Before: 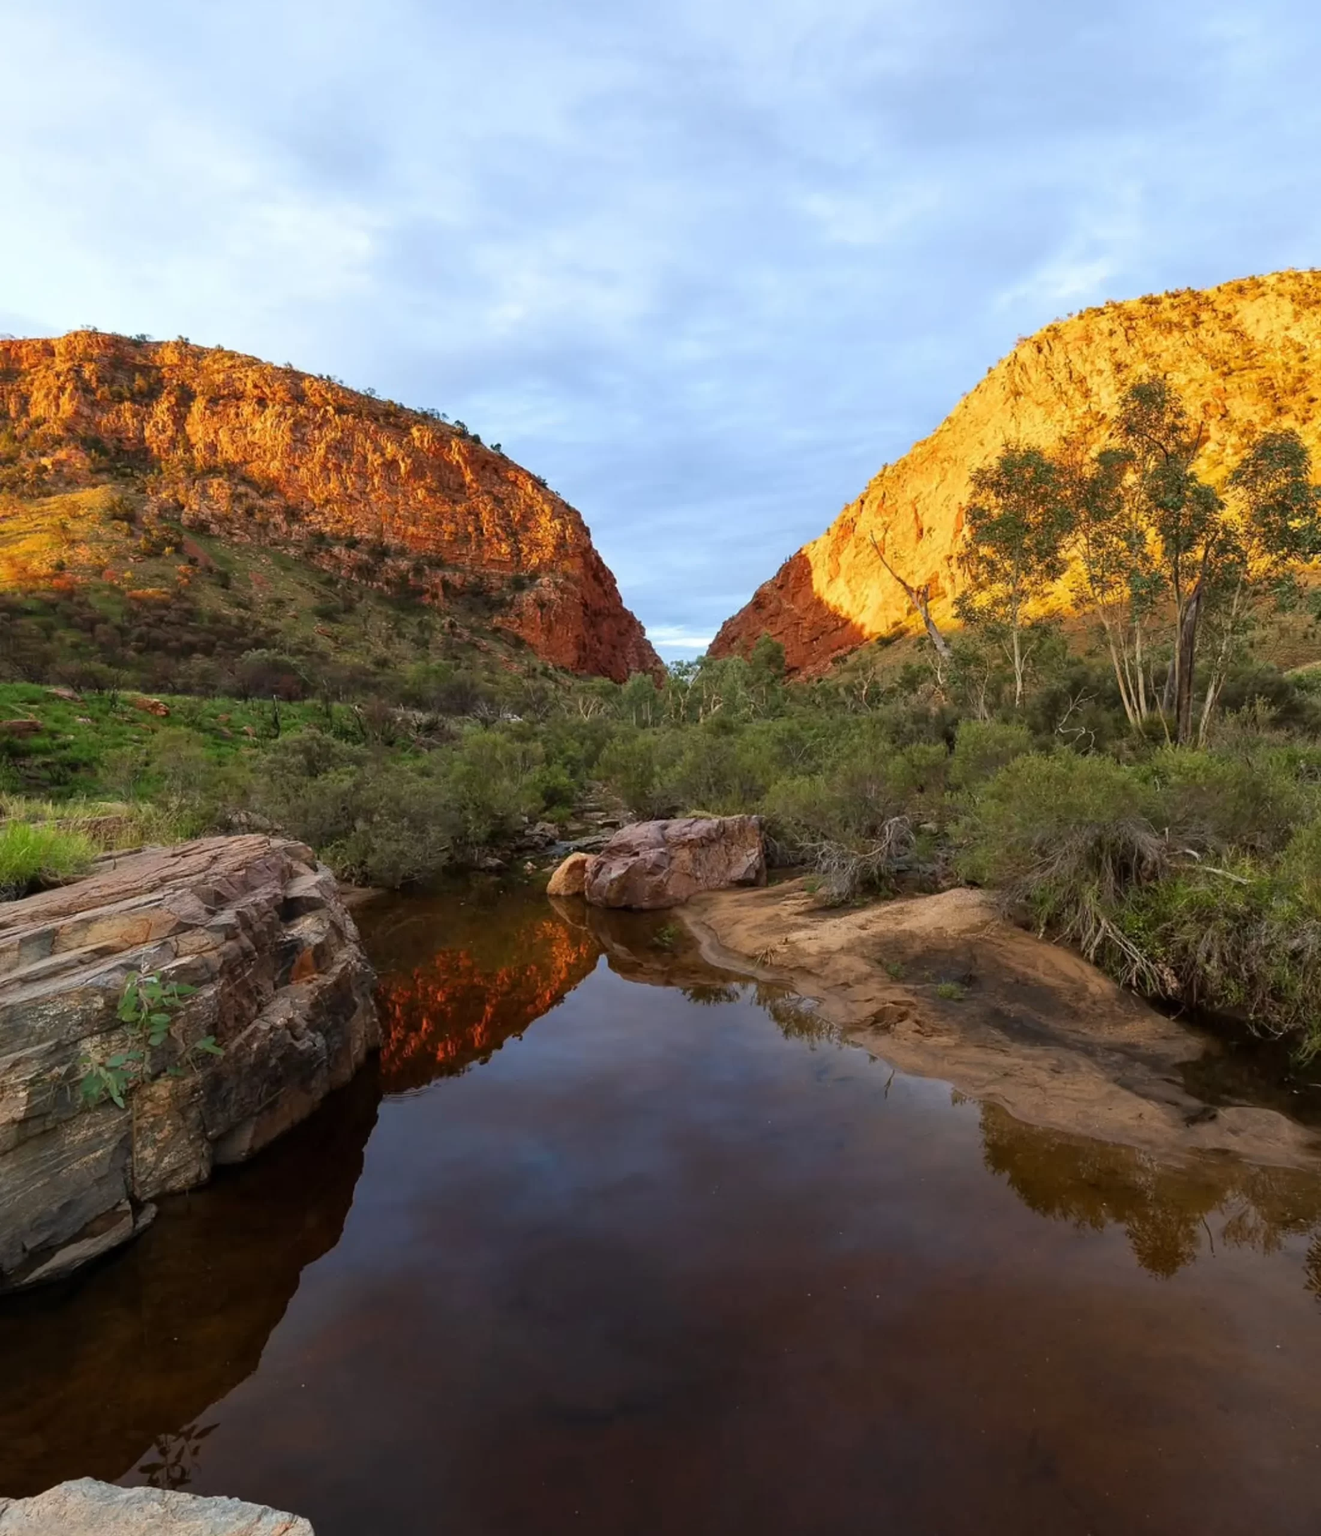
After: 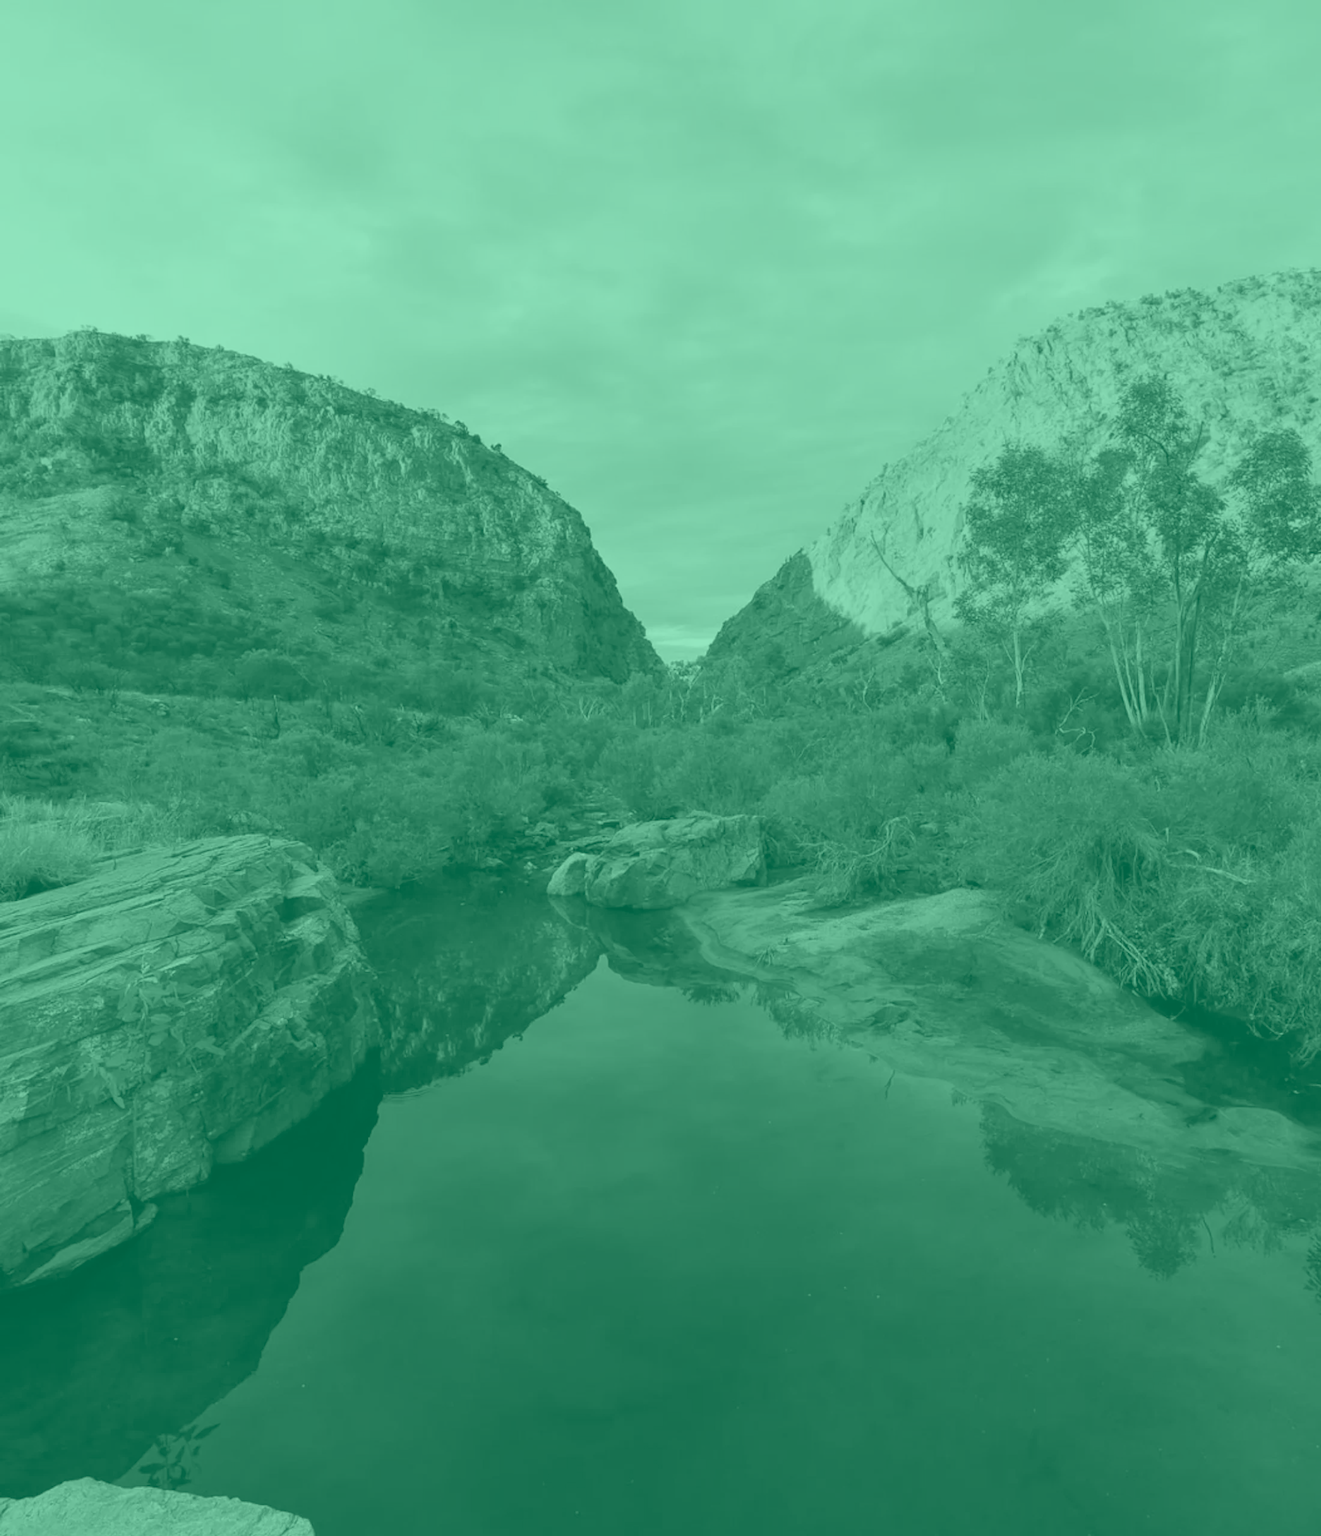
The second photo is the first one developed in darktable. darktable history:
colorize: hue 147.6°, saturation 65%, lightness 21.64%
color balance: mode lift, gamma, gain (sRGB), lift [1, 1, 1.022, 1.026]
